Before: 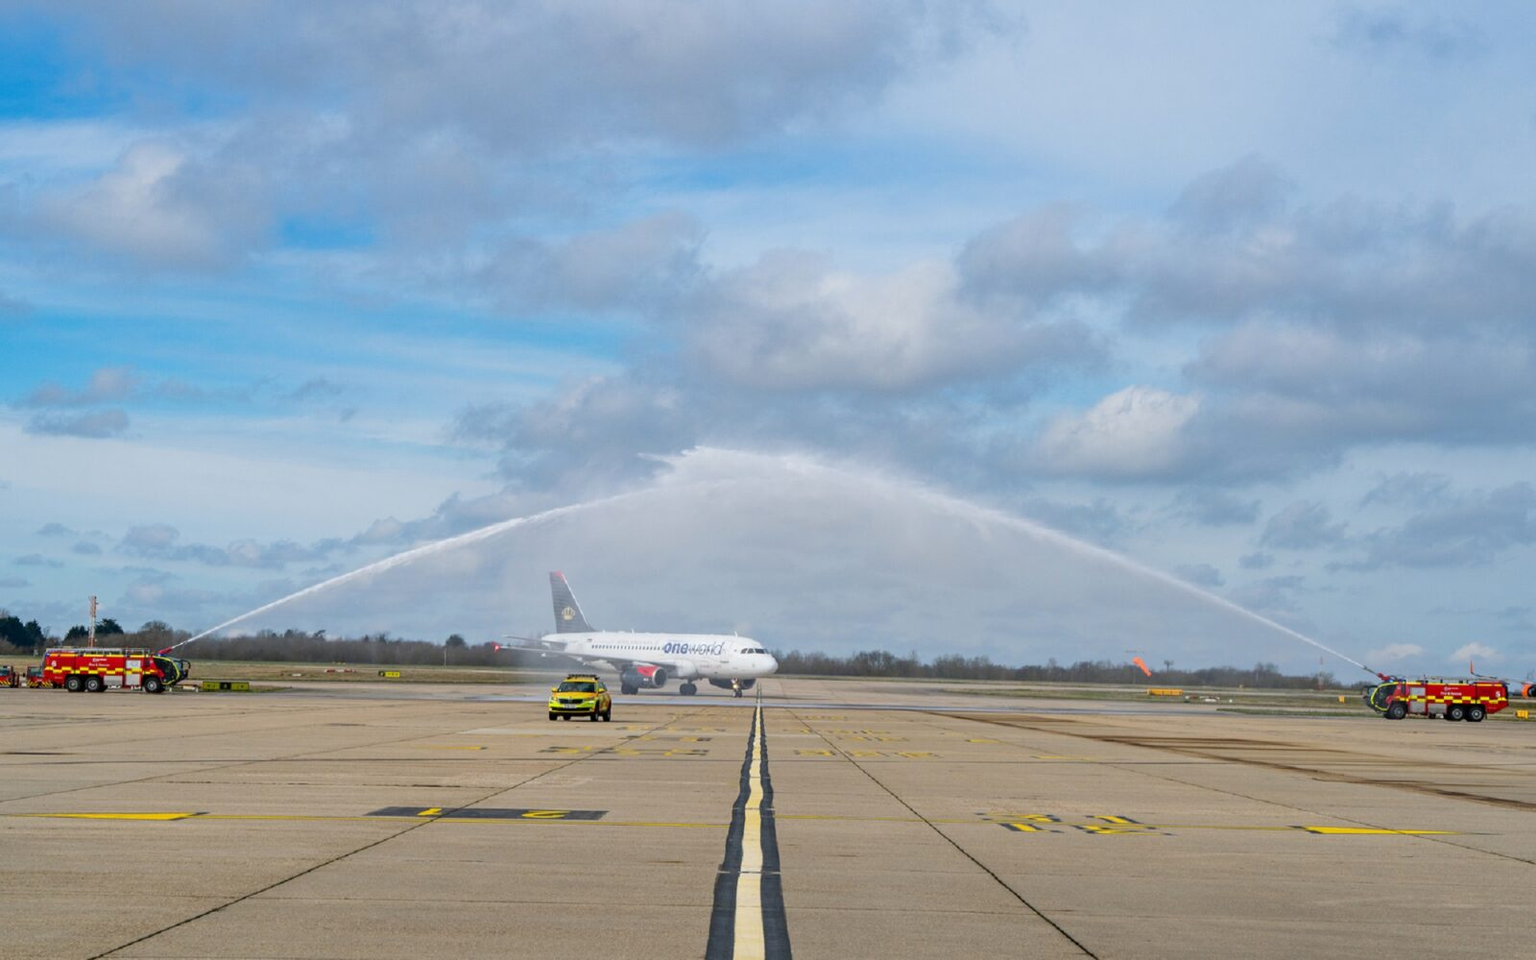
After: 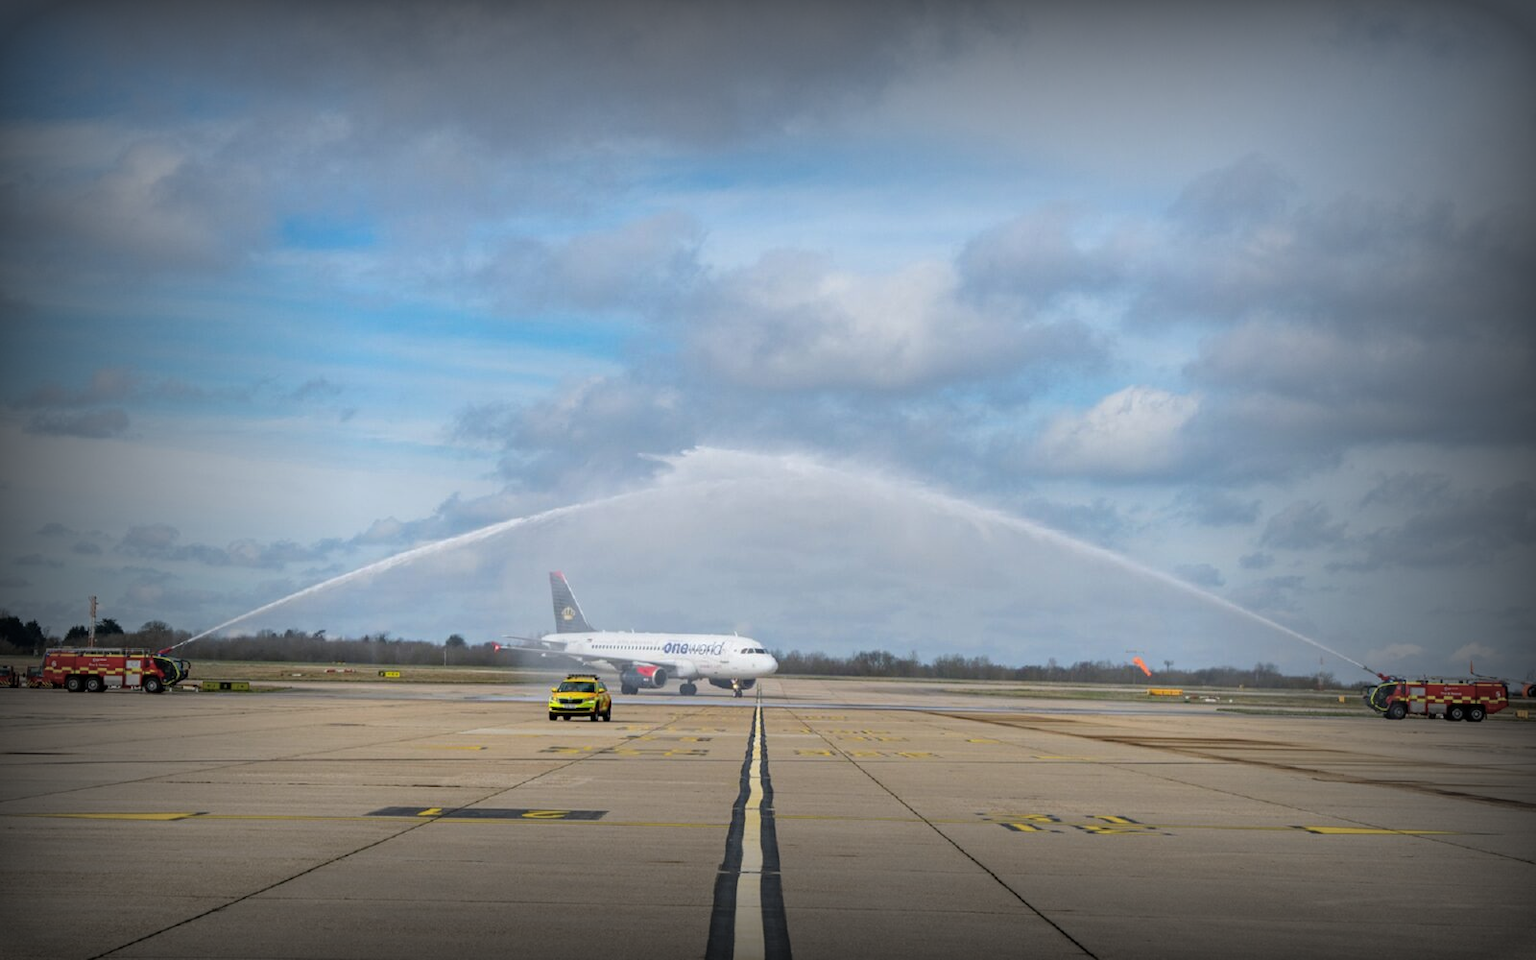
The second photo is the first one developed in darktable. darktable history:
vignetting: fall-off start 53.51%, brightness -0.88, automatic ratio true, width/height ratio 1.312, shape 0.211
